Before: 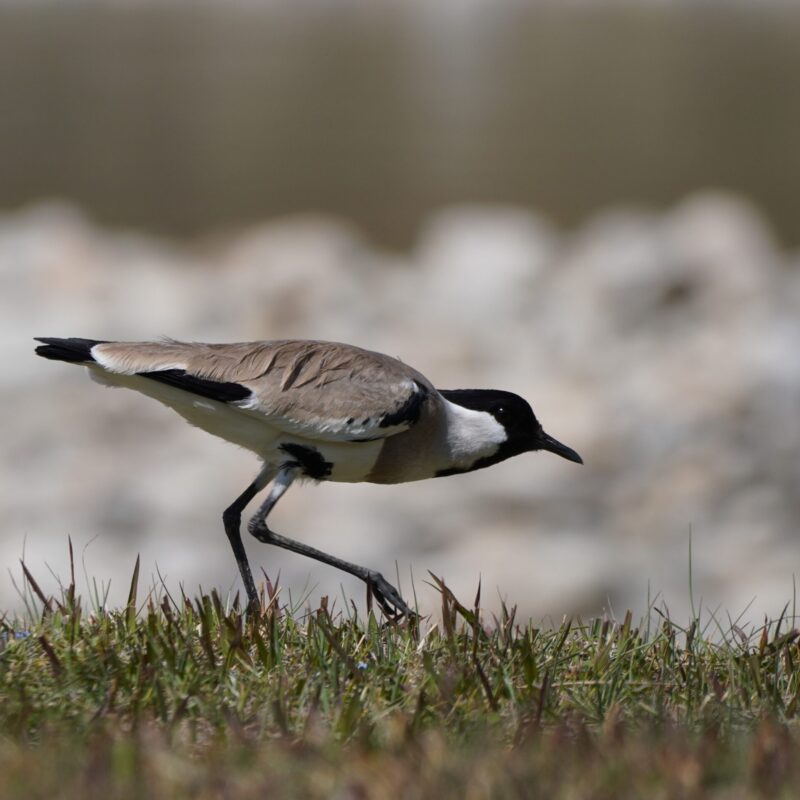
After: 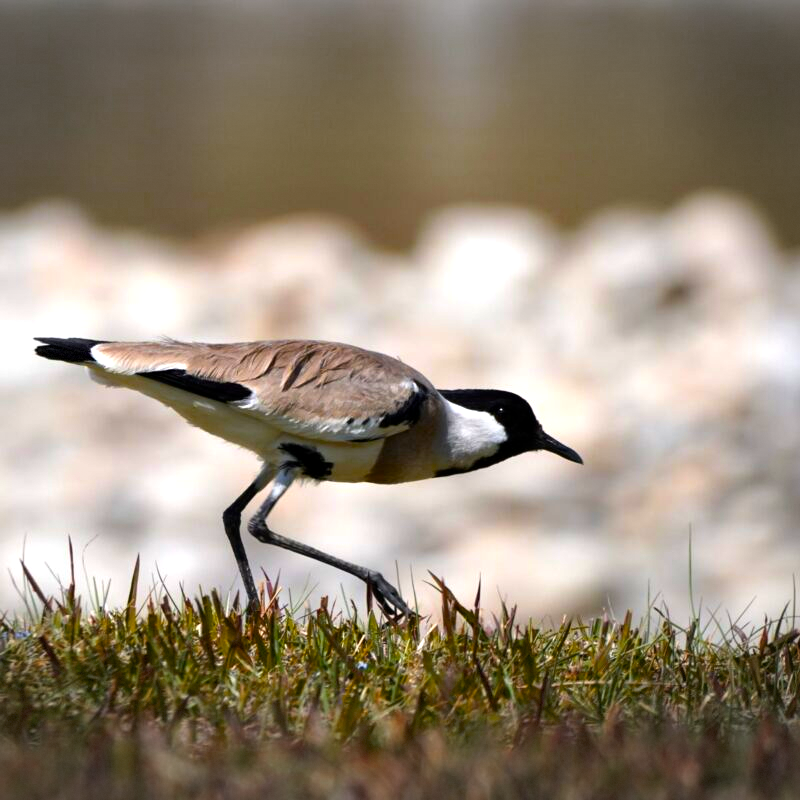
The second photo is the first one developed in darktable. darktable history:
color balance rgb: shadows lift › luminance -9.941%, perceptual saturation grading › global saturation 29.776%, global vibrance 6.553%, contrast 12.941%, saturation formula JzAzBz (2021)
vignetting: fall-off radius 99.42%, width/height ratio 1.34, dithering 8-bit output
color zones: curves: ch1 [(0.24, 0.629) (0.75, 0.5)]; ch2 [(0.255, 0.454) (0.745, 0.491)]
exposure: black level correction 0.002, exposure 0.674 EV, compensate highlight preservation false
